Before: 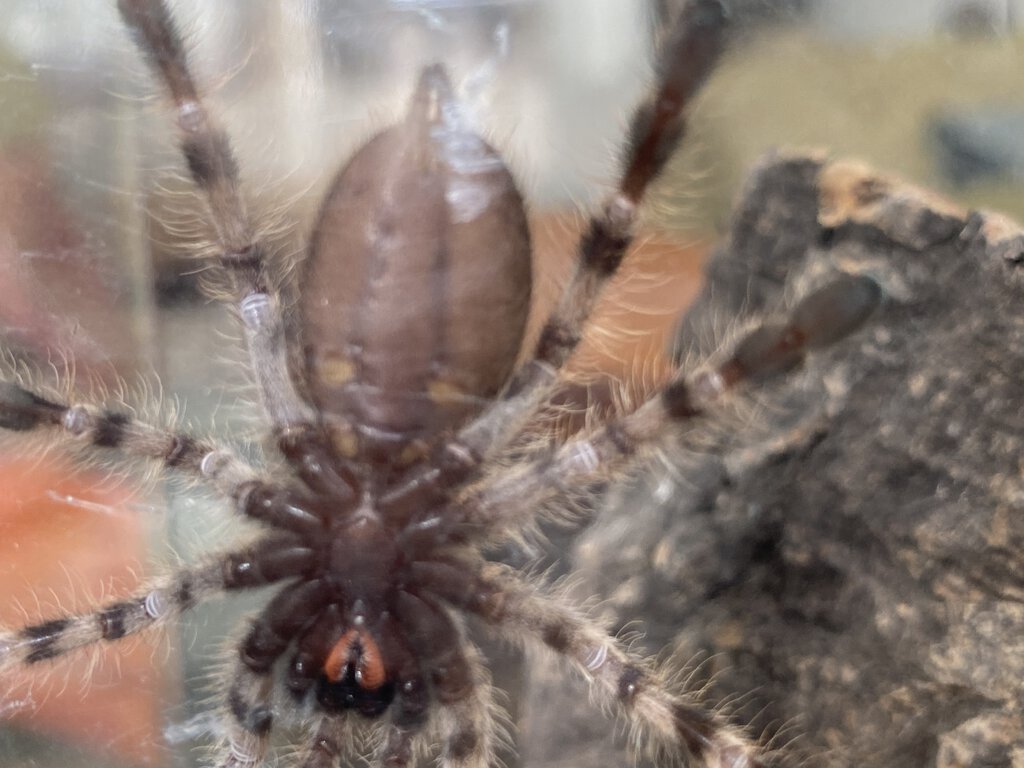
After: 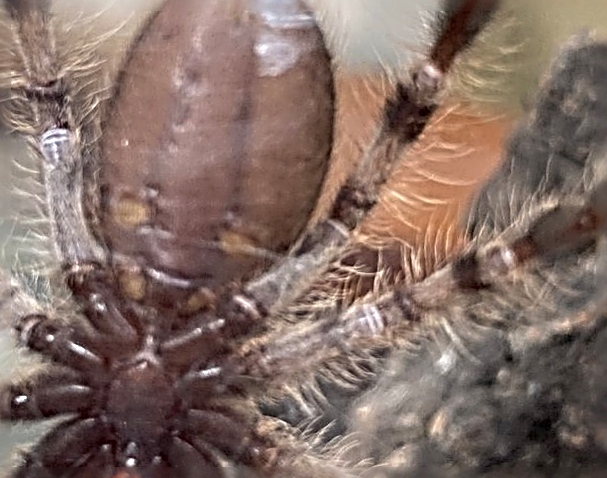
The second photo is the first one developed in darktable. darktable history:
rotate and perspective: rotation 5.12°, automatic cropping off
crop and rotate: left 22.13%, top 22.054%, right 22.026%, bottom 22.102%
sharpen: radius 4.001, amount 2
